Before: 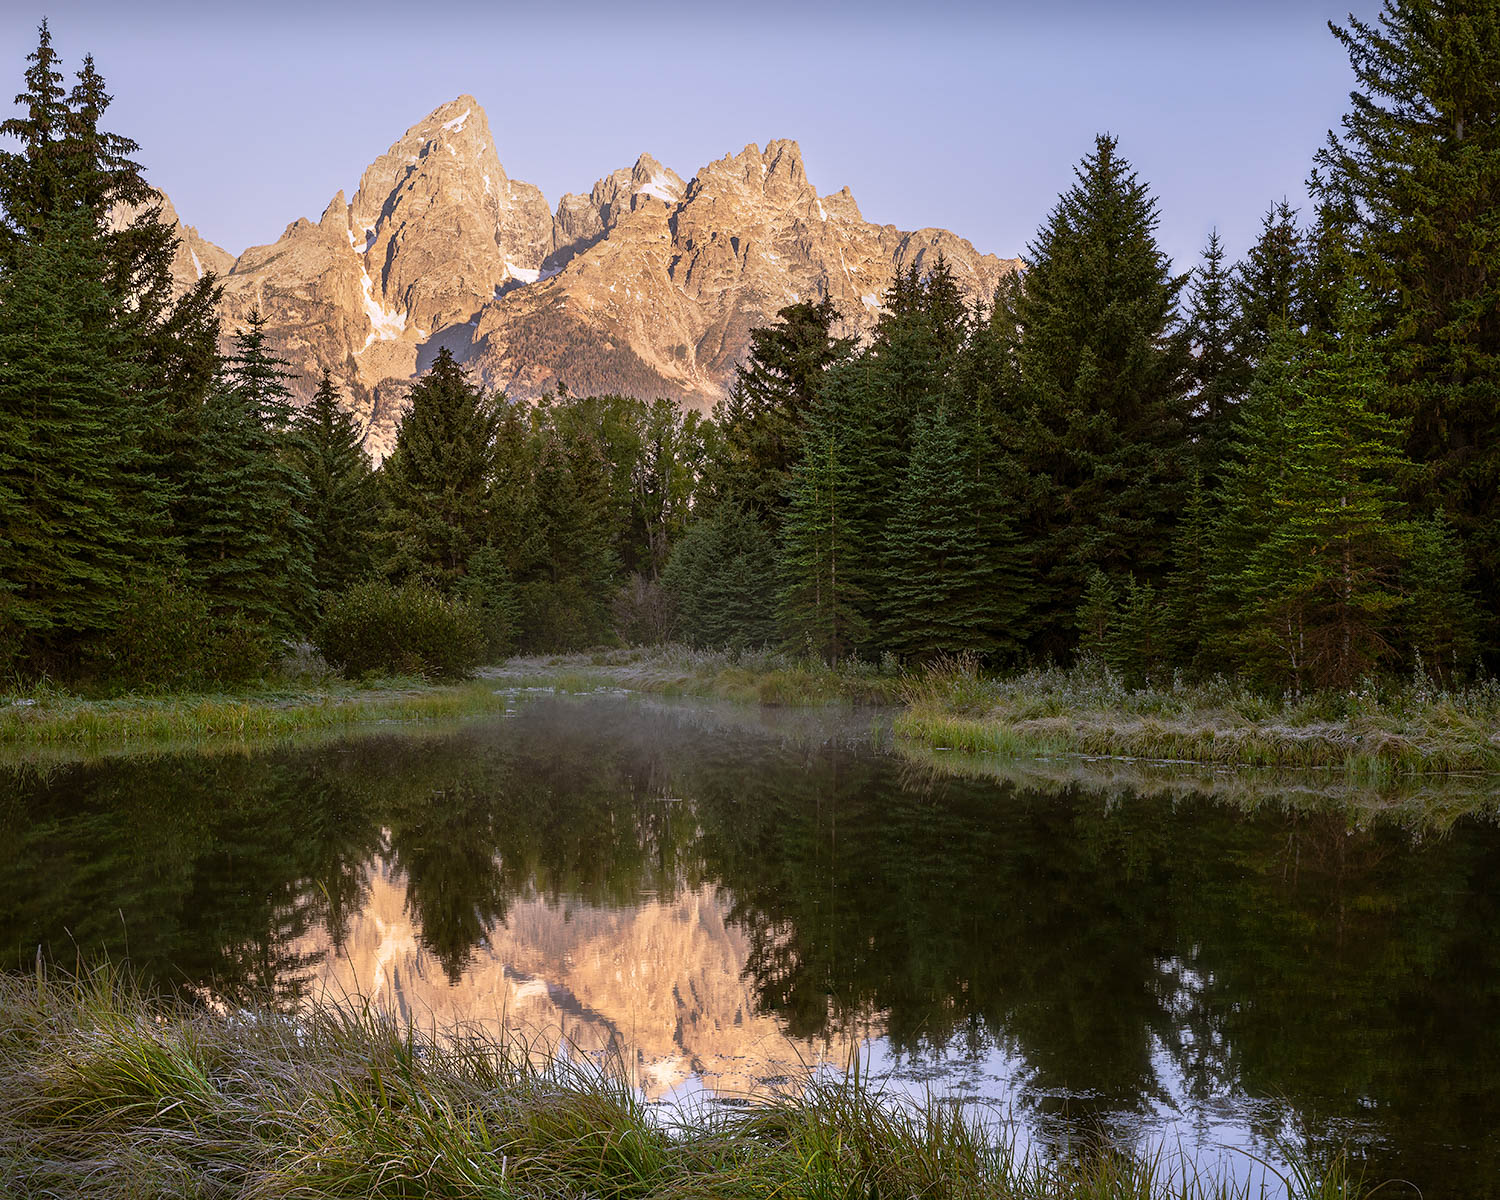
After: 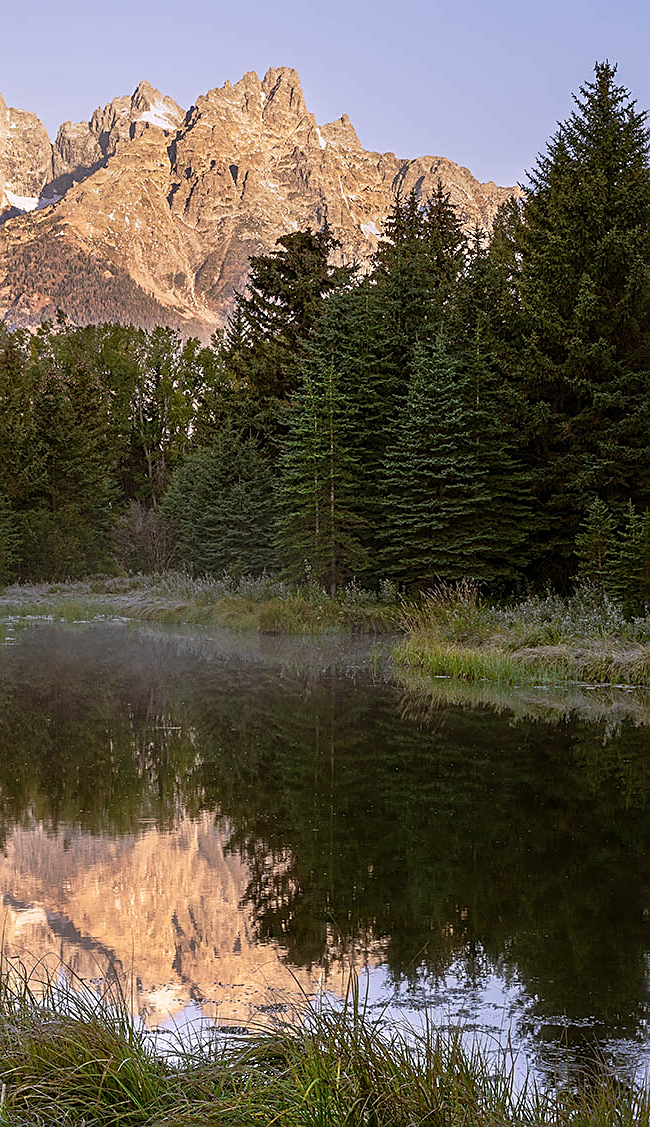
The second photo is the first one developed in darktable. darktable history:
crop: left 33.452%, top 6.025%, right 23.155%
sharpen: on, module defaults
